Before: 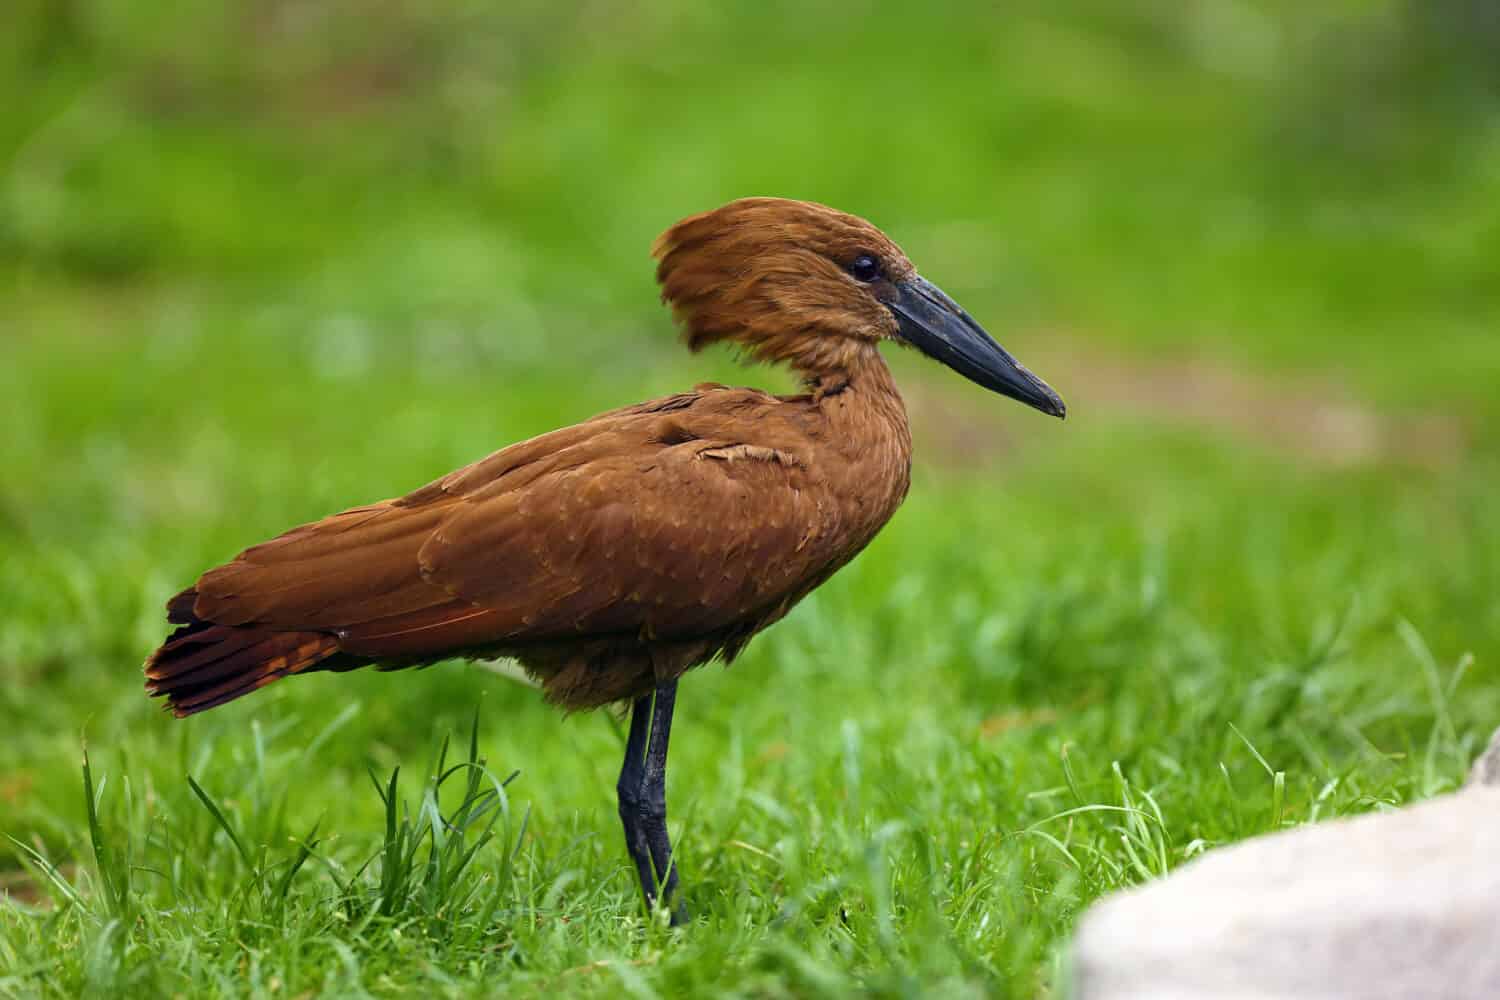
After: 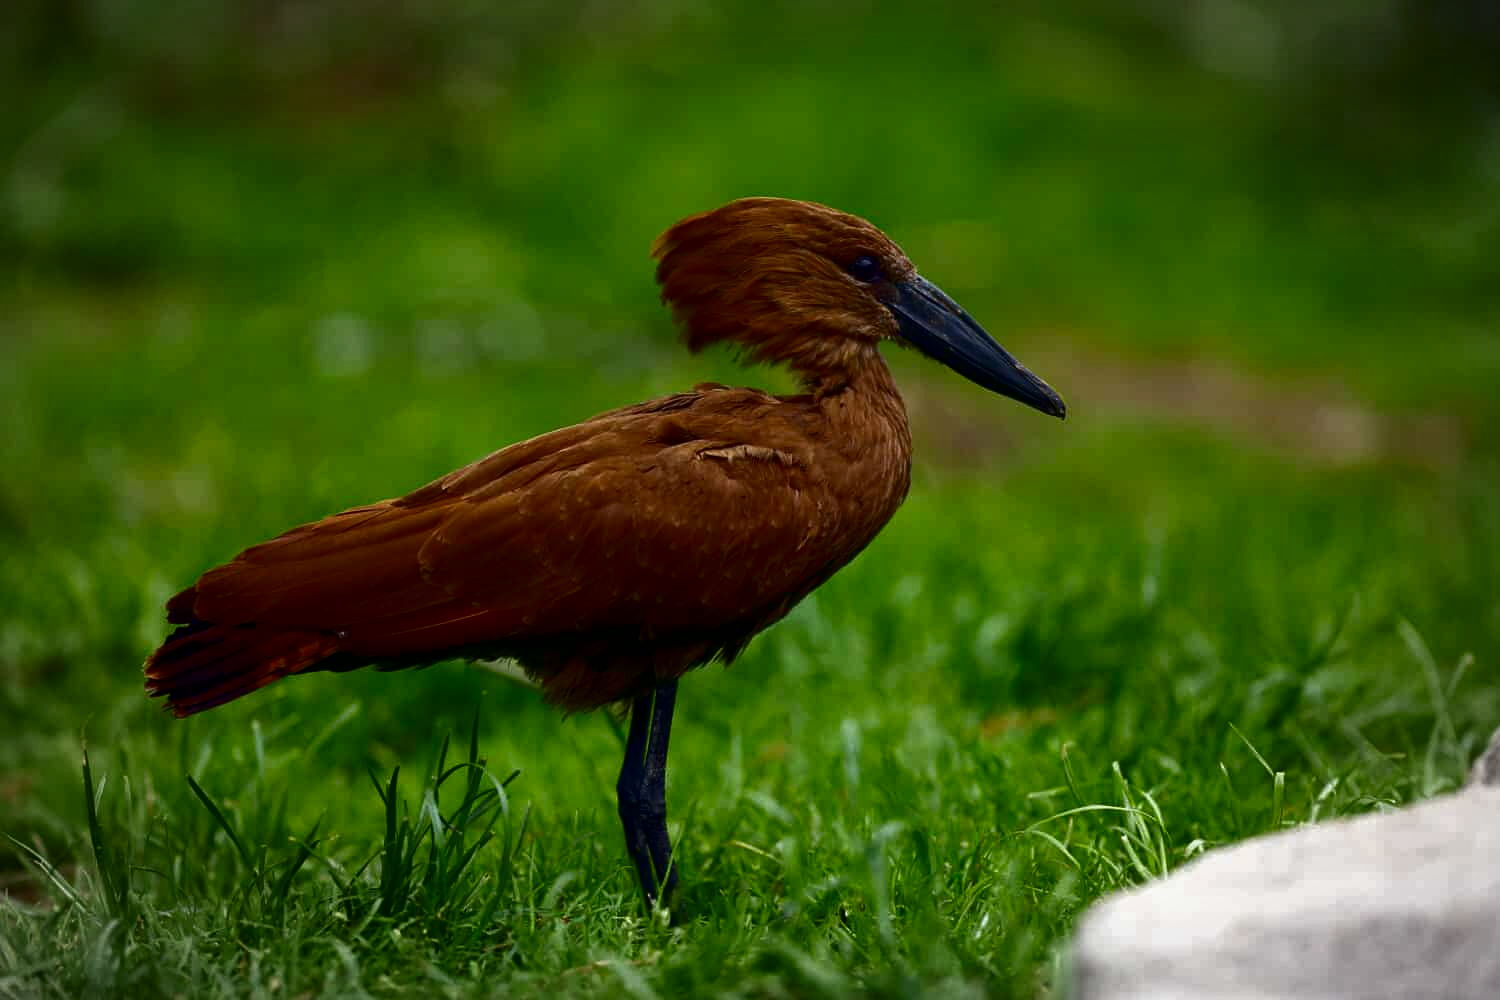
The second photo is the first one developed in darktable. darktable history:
tone equalizer: edges refinement/feathering 500, mask exposure compensation -1.57 EV, preserve details no
vignetting: fall-off start 81.51%, fall-off radius 61.96%, brightness -0.28, automatic ratio true, width/height ratio 1.418
contrast brightness saturation: brightness -0.507
